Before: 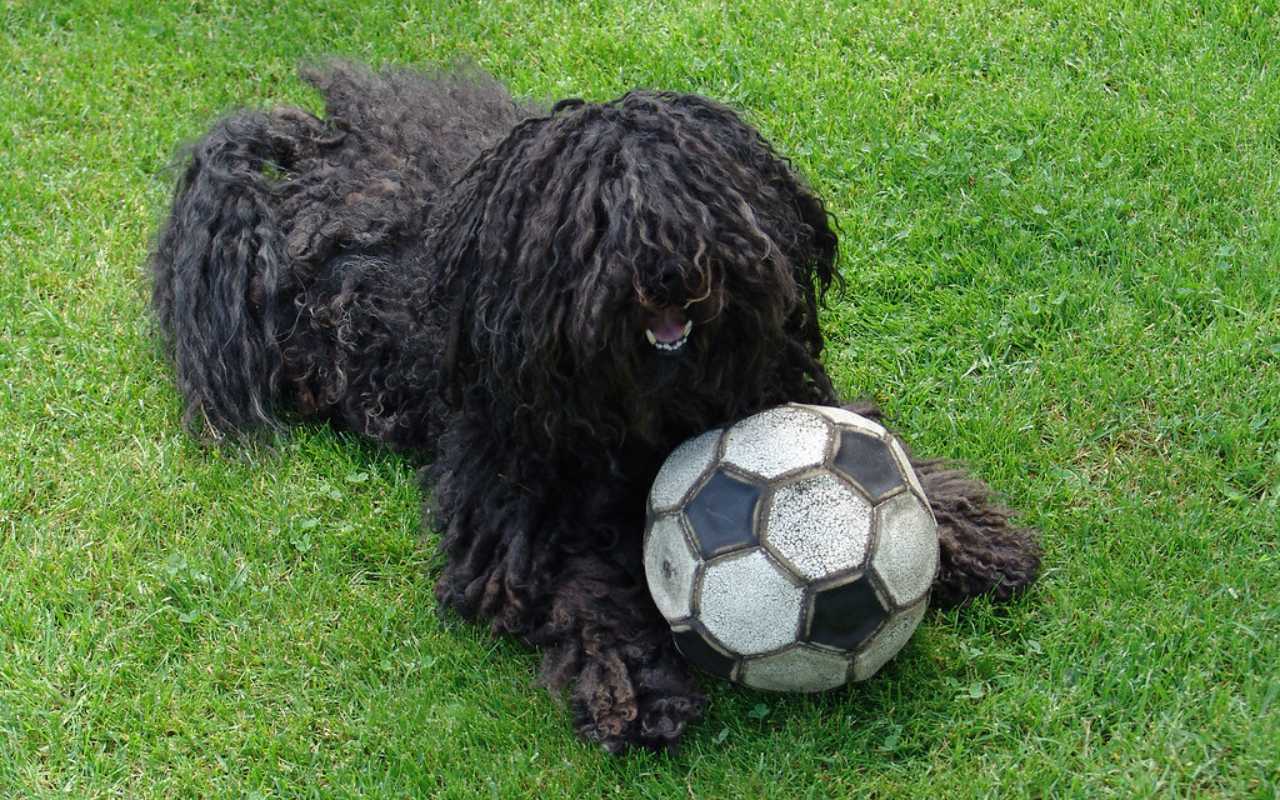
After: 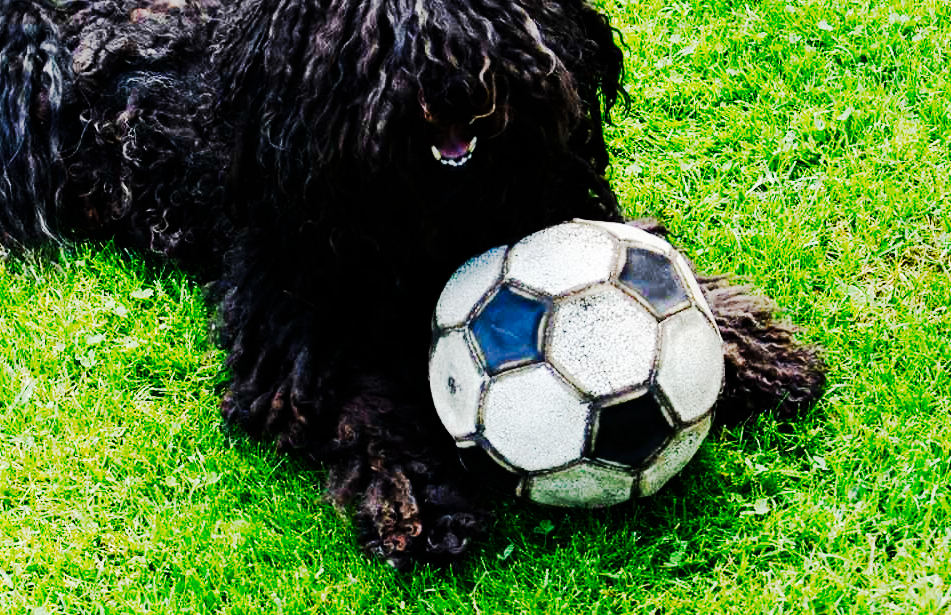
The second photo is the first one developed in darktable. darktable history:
crop: left 16.853%, top 23.113%, right 8.828%
tone curve: curves: ch0 [(0, 0) (0.086, 0.006) (0.148, 0.021) (0.245, 0.105) (0.374, 0.401) (0.444, 0.631) (0.778, 0.915) (1, 1)], preserve colors none
